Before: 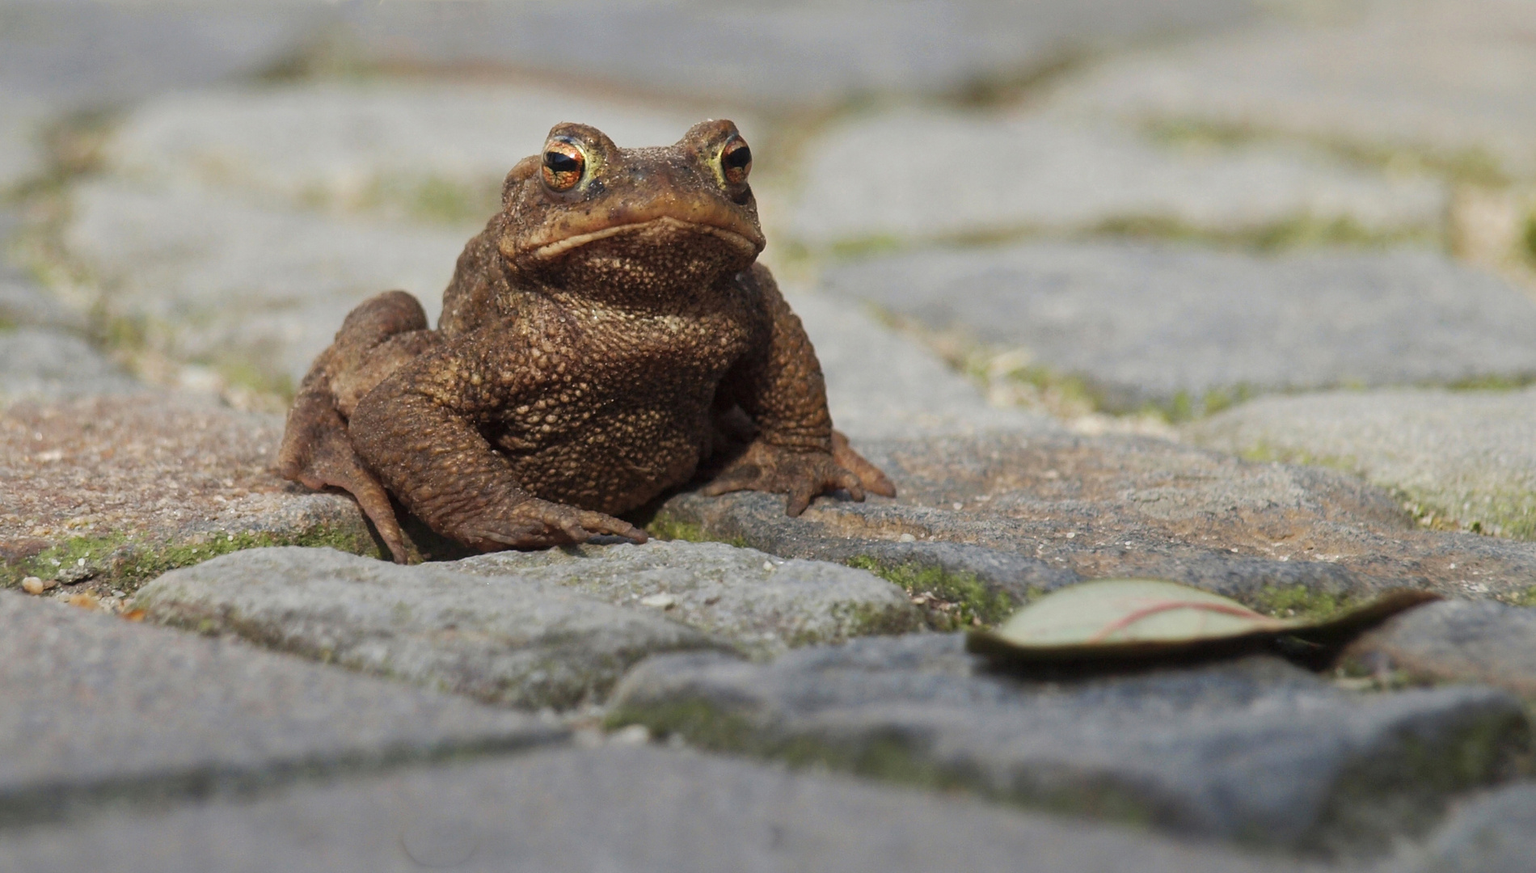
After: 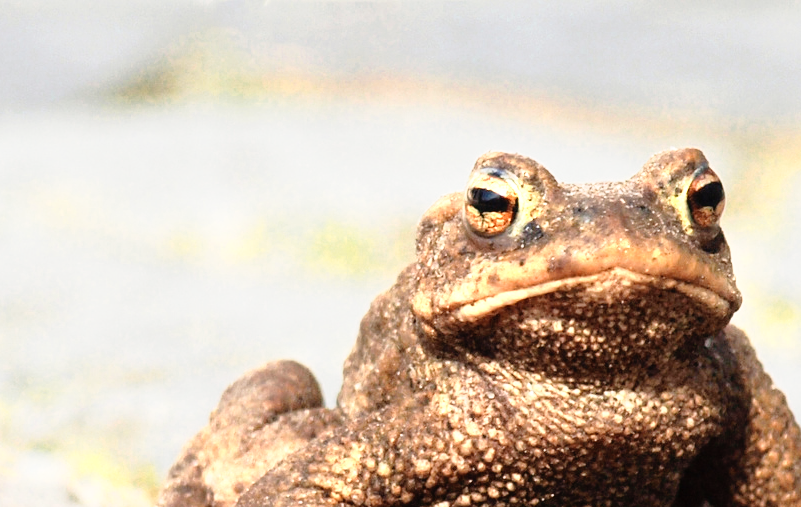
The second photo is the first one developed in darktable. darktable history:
color zones: curves: ch0 [(0.018, 0.548) (0.197, 0.654) (0.425, 0.447) (0.605, 0.658) (0.732, 0.579)]; ch1 [(0.105, 0.531) (0.224, 0.531) (0.386, 0.39) (0.618, 0.456) (0.732, 0.456) (0.956, 0.421)]; ch2 [(0.039, 0.583) (0.215, 0.465) (0.399, 0.544) (0.465, 0.548) (0.614, 0.447) (0.724, 0.43) (0.882, 0.623) (0.956, 0.632)]
base curve: curves: ch0 [(0, 0) (0.012, 0.01) (0.073, 0.168) (0.31, 0.711) (0.645, 0.957) (1, 1)], preserve colors none
crop and rotate: left 10.801%, top 0.065%, right 47.014%, bottom 52.971%
